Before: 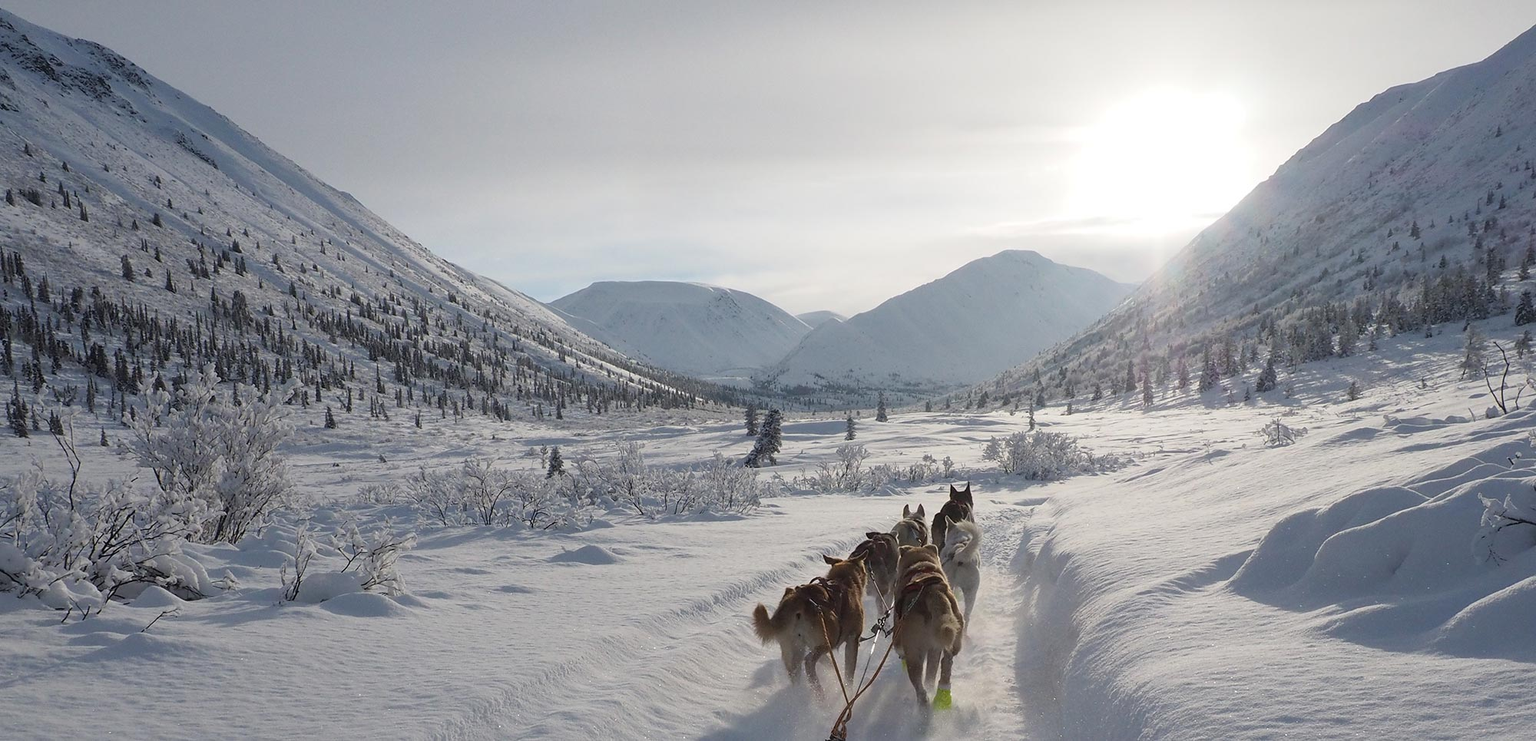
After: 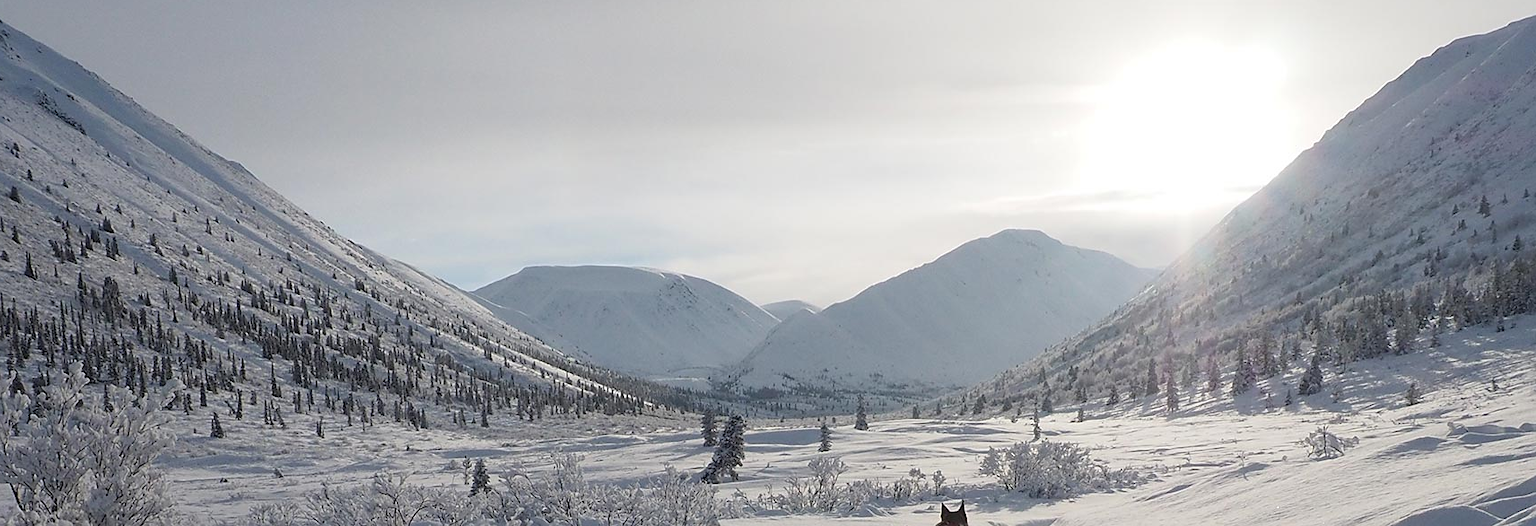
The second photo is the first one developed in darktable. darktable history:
crop and rotate: left 9.443%, top 7.268%, right 4.934%, bottom 31.84%
sharpen: radius 1.848, amount 0.409, threshold 1.337
